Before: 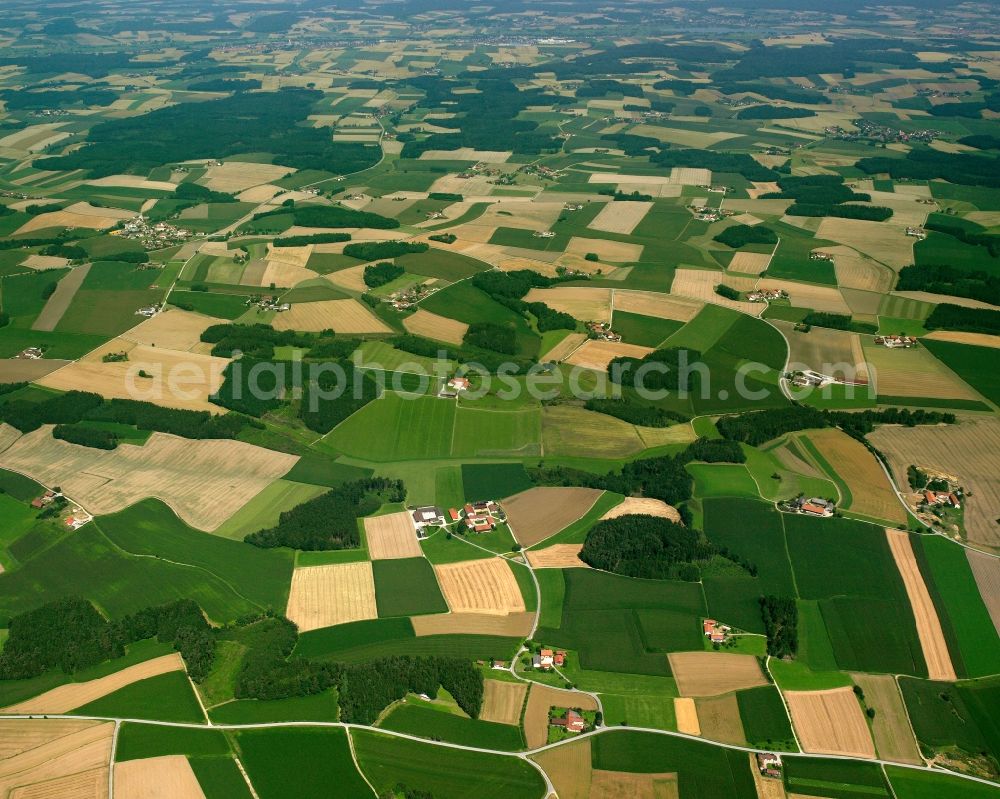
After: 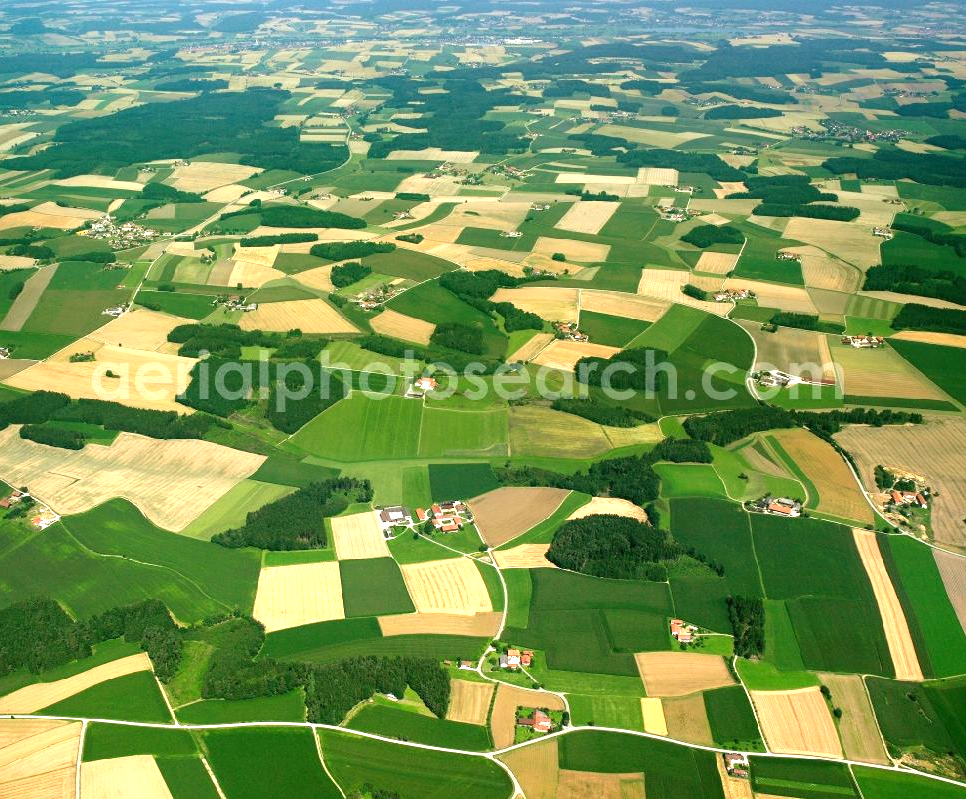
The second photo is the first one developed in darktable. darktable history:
crop and rotate: left 3.331%
haze removal: strength 0.015, distance 0.249, compatibility mode true, adaptive false
exposure: black level correction 0, exposure 1.001 EV, compensate highlight preservation false
